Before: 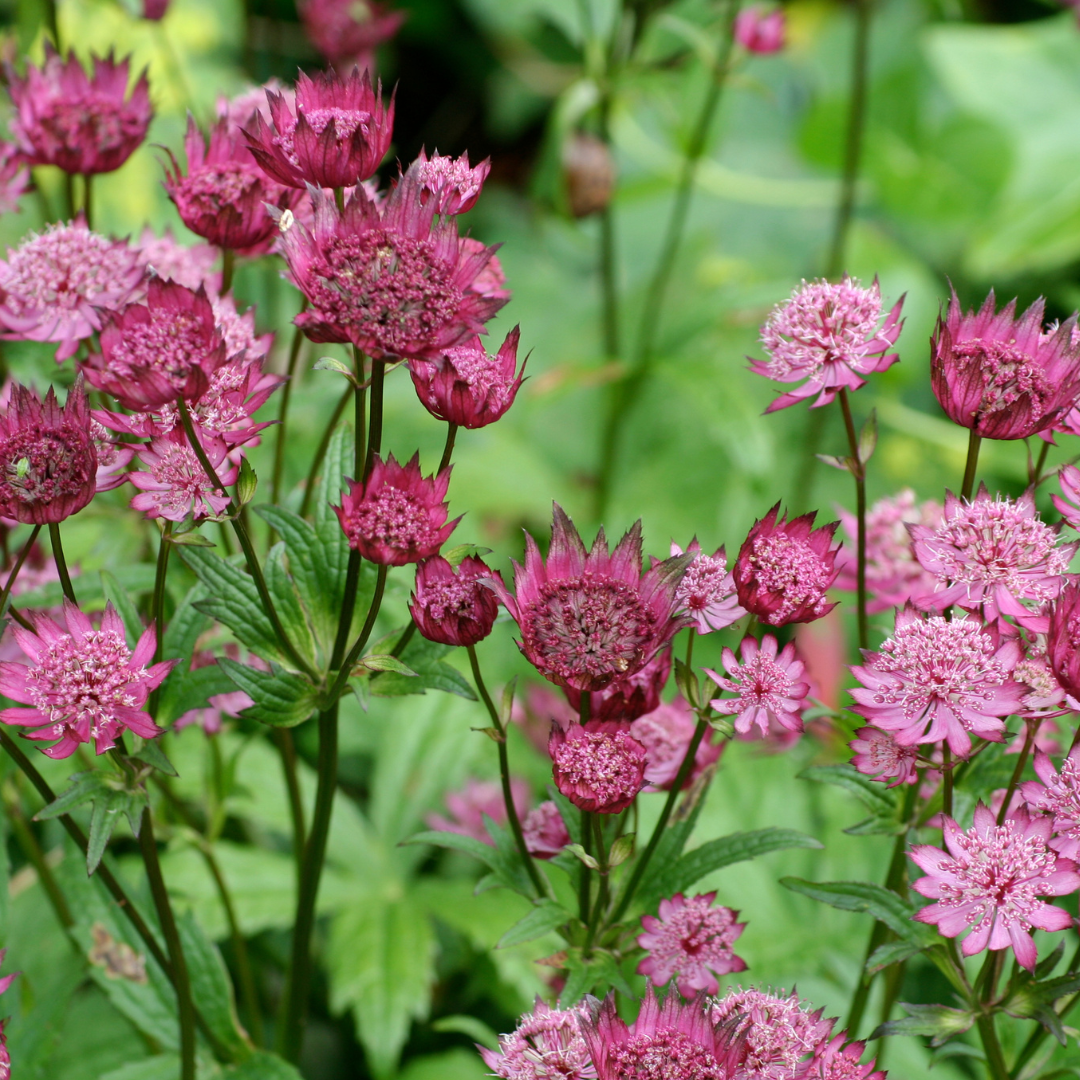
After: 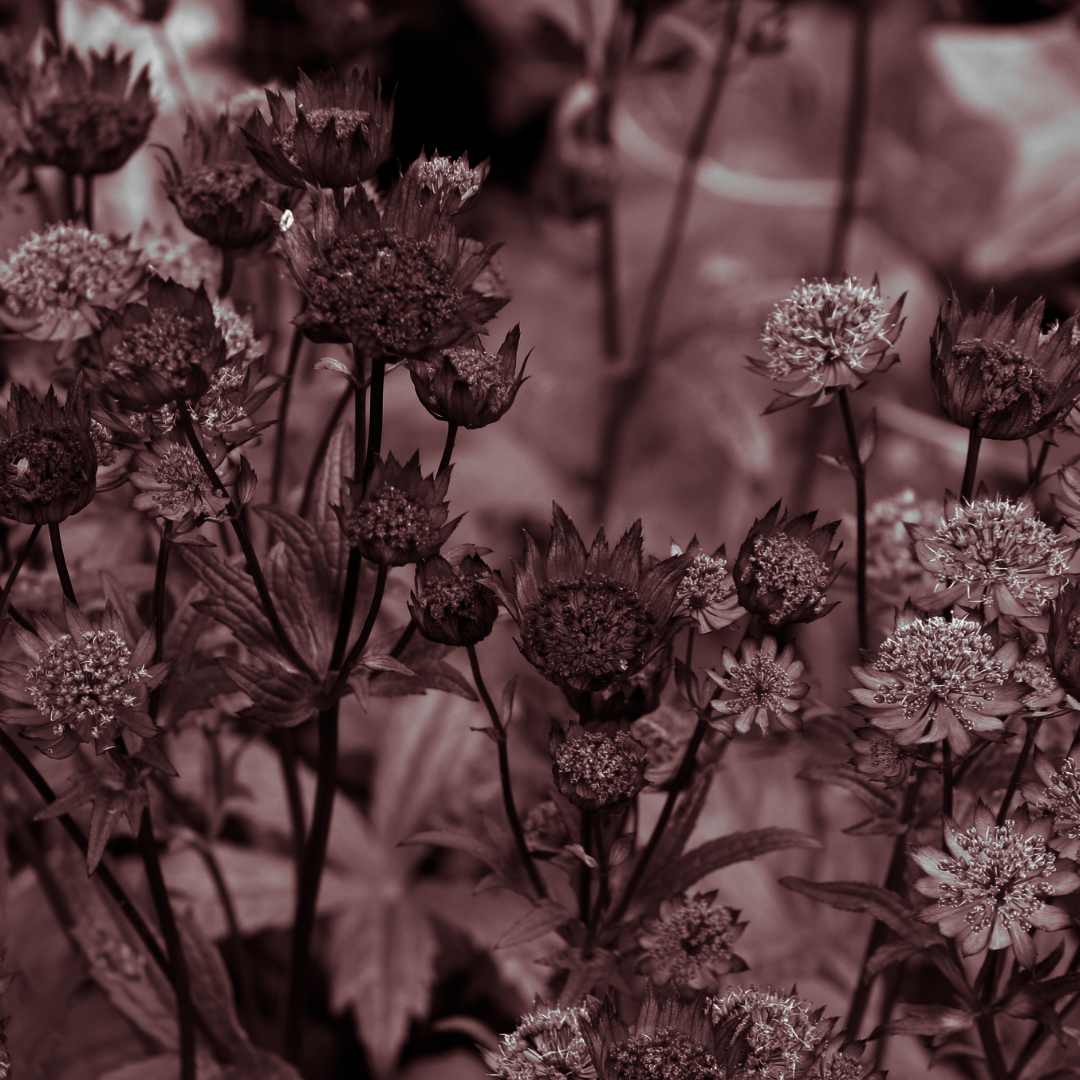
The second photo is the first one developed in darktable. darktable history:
contrast brightness saturation: contrast -0.03, brightness -0.59, saturation -1
split-toning: on, module defaults
